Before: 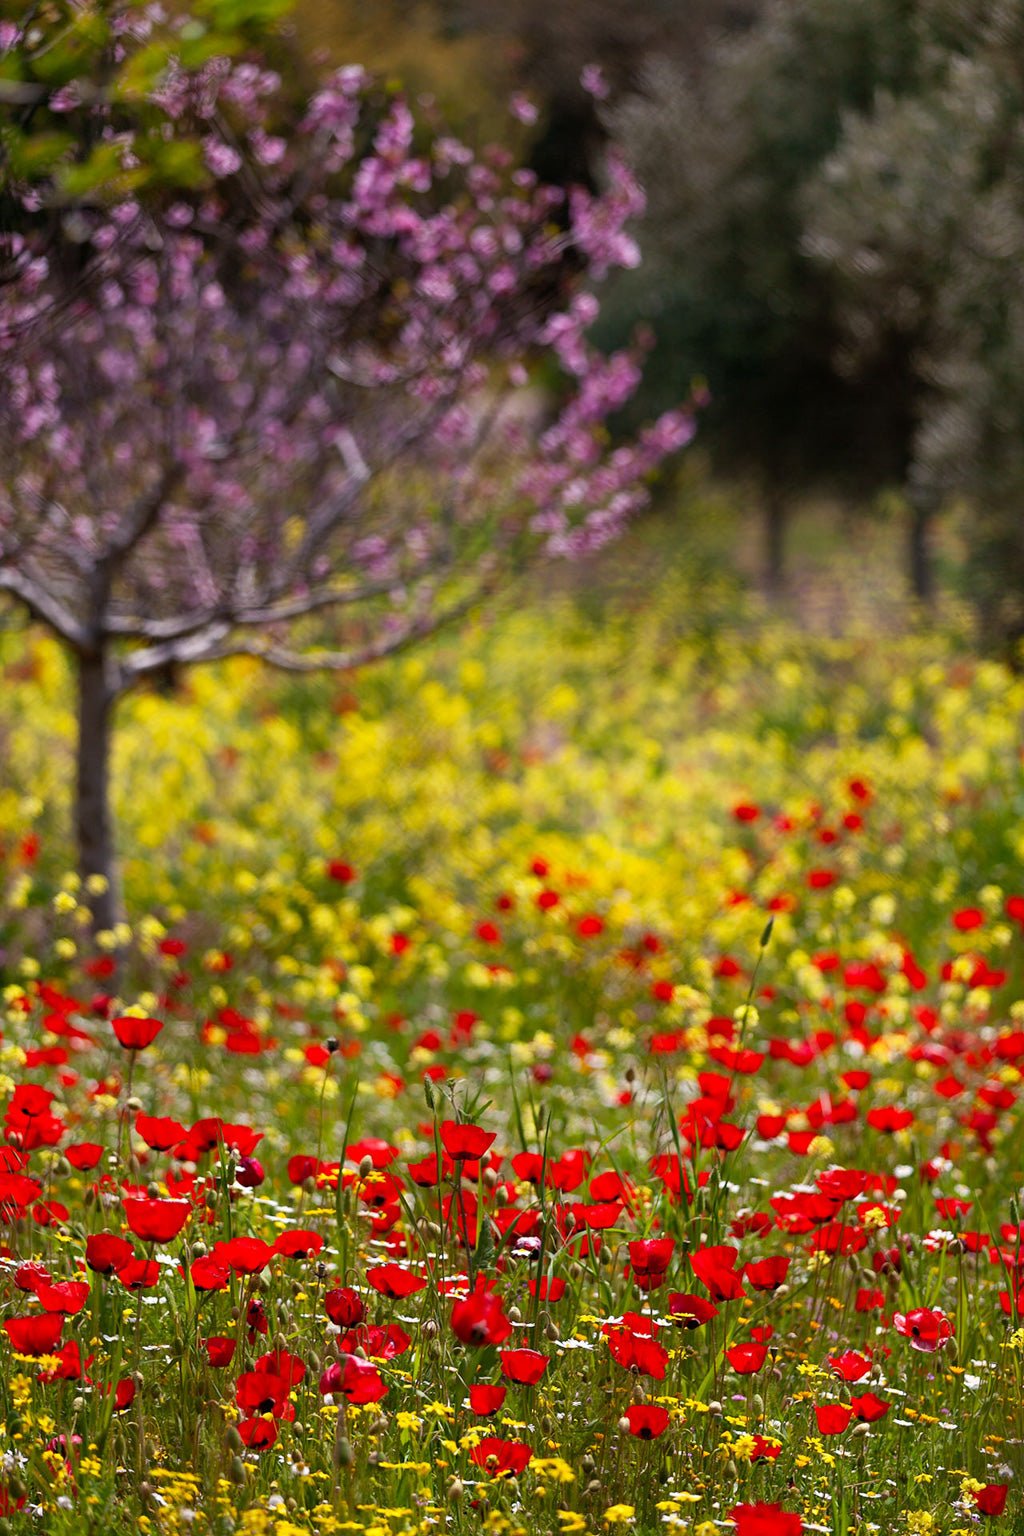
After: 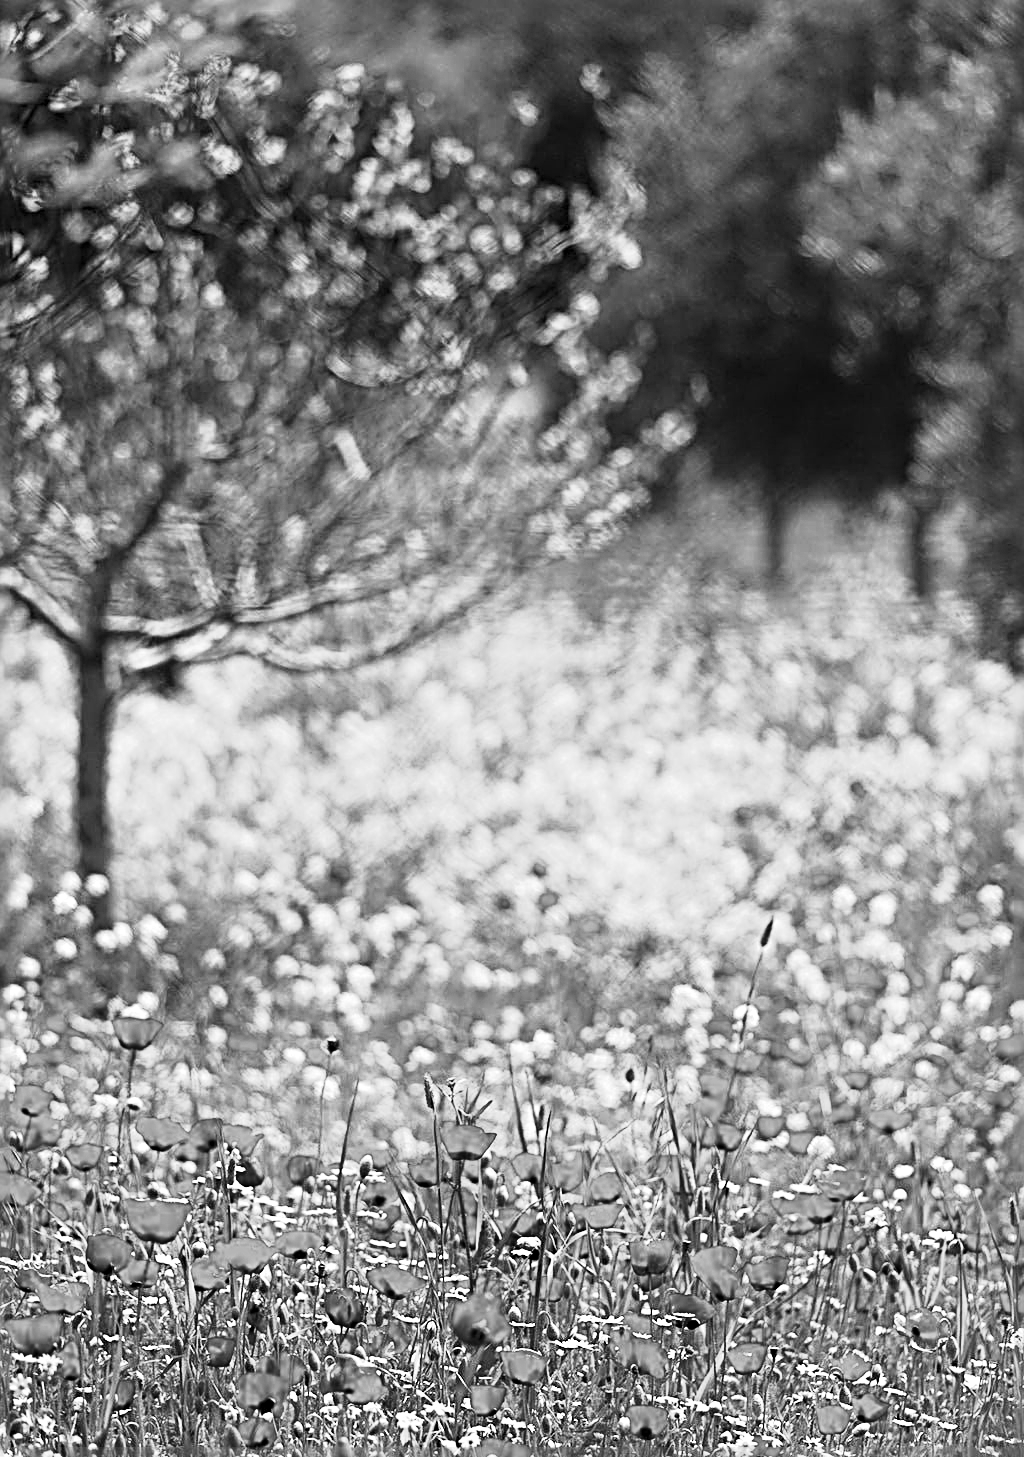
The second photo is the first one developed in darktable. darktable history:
crop and rotate: top 0%, bottom 5.097%
exposure: exposure 0.935 EV, compensate highlight preservation false
color balance rgb: global vibrance -1%, saturation formula JzAzBz (2021)
tone curve: curves: ch0 [(0, 0.001) (0.139, 0.096) (0.311, 0.278) (0.495, 0.531) (0.718, 0.816) (0.841, 0.909) (1, 0.967)]; ch1 [(0, 0) (0.272, 0.249) (0.388, 0.385) (0.469, 0.456) (0.495, 0.497) (0.538, 0.554) (0.578, 0.605) (0.707, 0.778) (1, 1)]; ch2 [(0, 0) (0.125, 0.089) (0.353, 0.329) (0.443, 0.408) (0.502, 0.499) (0.557, 0.542) (0.608, 0.635) (1, 1)], color space Lab, independent channels, preserve colors none
color balance: mode lift, gamma, gain (sRGB), lift [1.04, 1, 1, 0.97], gamma [1.01, 1, 1, 0.97], gain [0.96, 1, 1, 0.97]
sharpen: radius 3.69, amount 0.928
monochrome: on, module defaults
